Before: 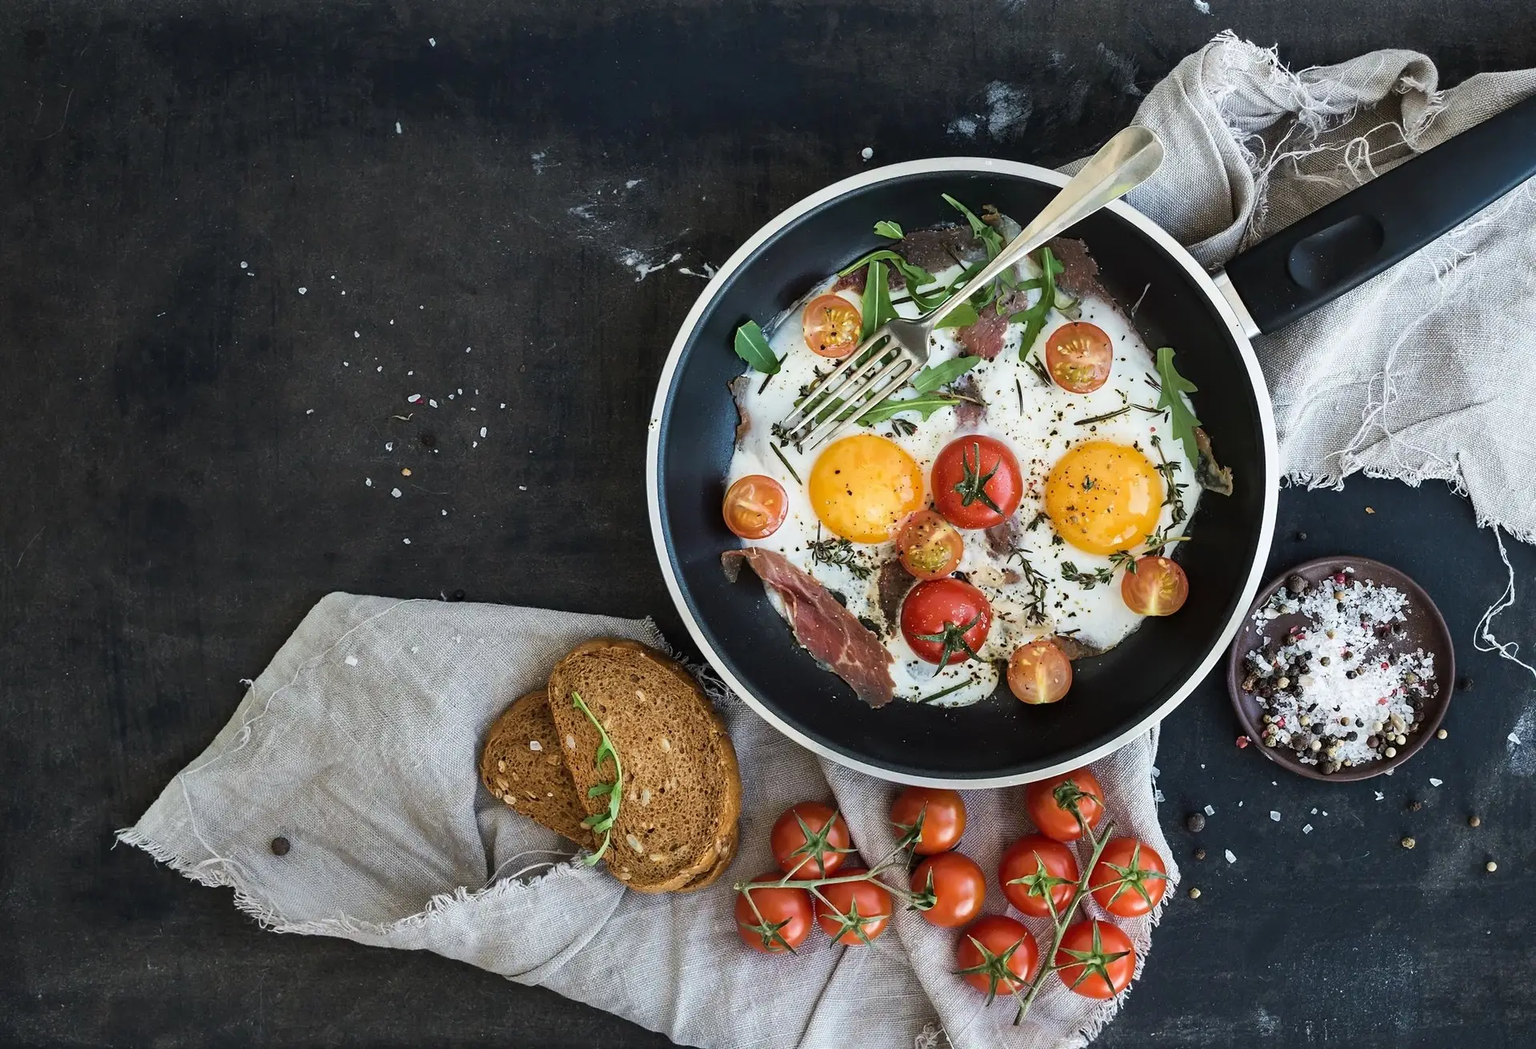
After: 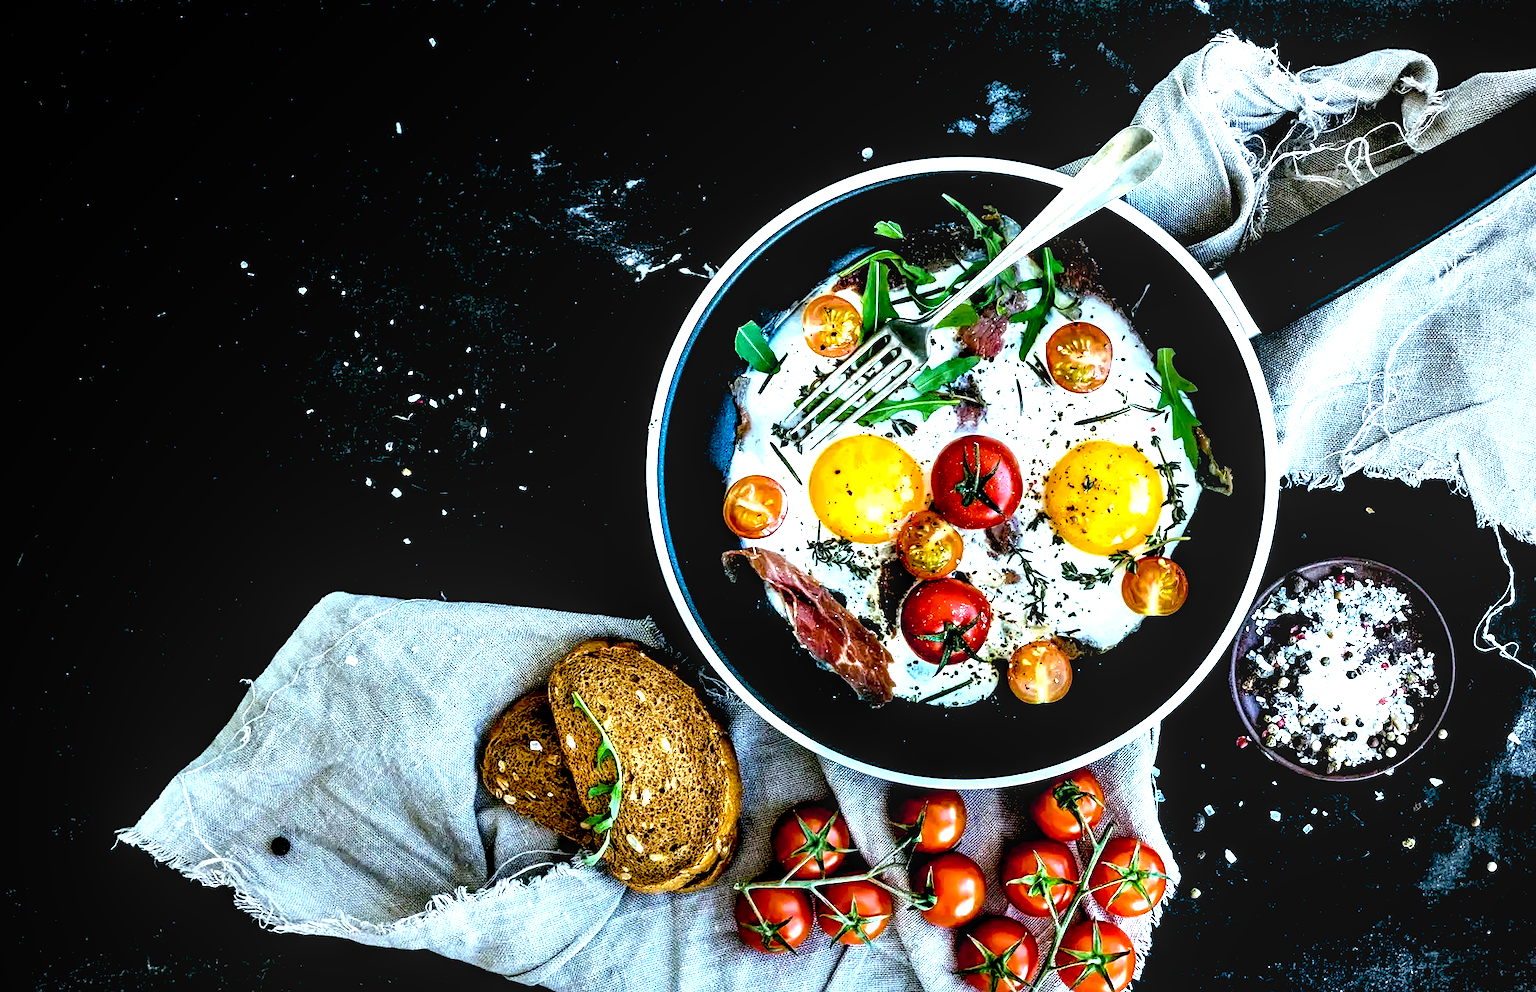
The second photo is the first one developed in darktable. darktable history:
color balance rgb: global offset › luminance -0.312%, global offset › chroma 0.11%, global offset › hue 166.45°, perceptual saturation grading › global saturation 9.738%, perceptual brilliance grading › global brilliance 4.284%, global vibrance 20%
crop and rotate: top 0.009%, bottom 5.293%
color calibration: illuminant Planckian (black body), x 0.375, y 0.374, temperature 4105.74 K
exposure: black level correction 0.04, exposure 0.499 EV, compensate highlight preservation false
local contrast: detail 130%
vignetting: fall-off radius 61.23%
contrast equalizer: y [[0.6 ×6], [0.55 ×6], [0 ×6], [0 ×6], [0 ×6]]
